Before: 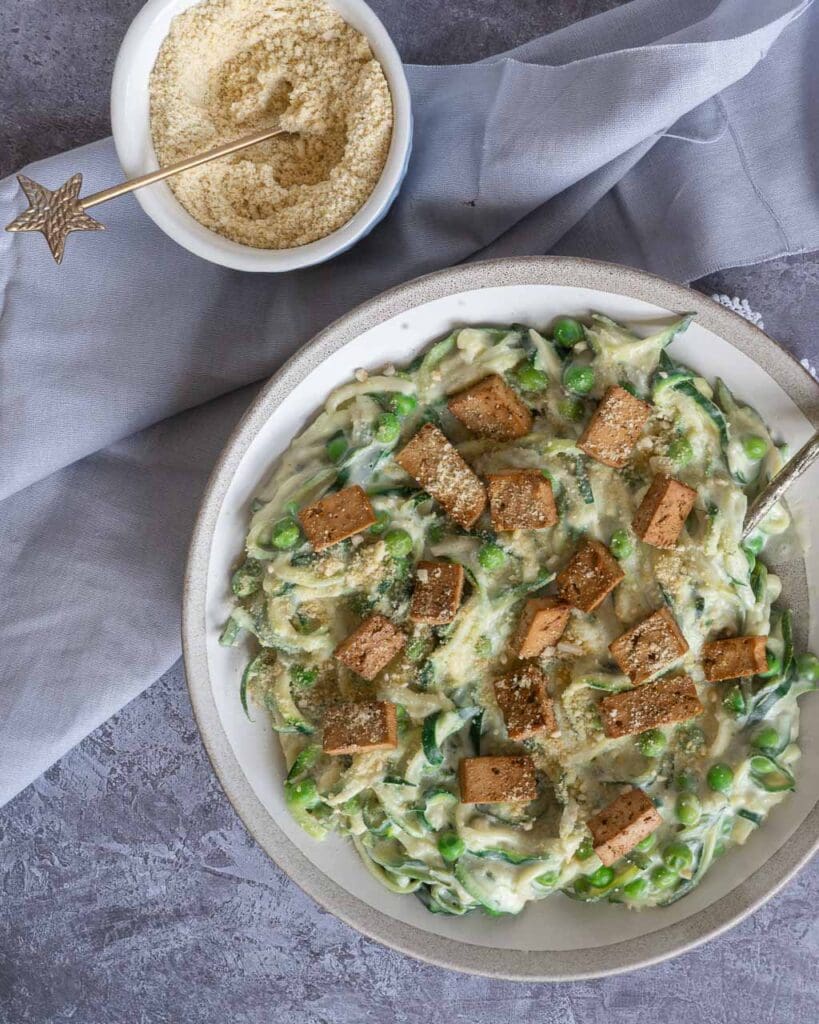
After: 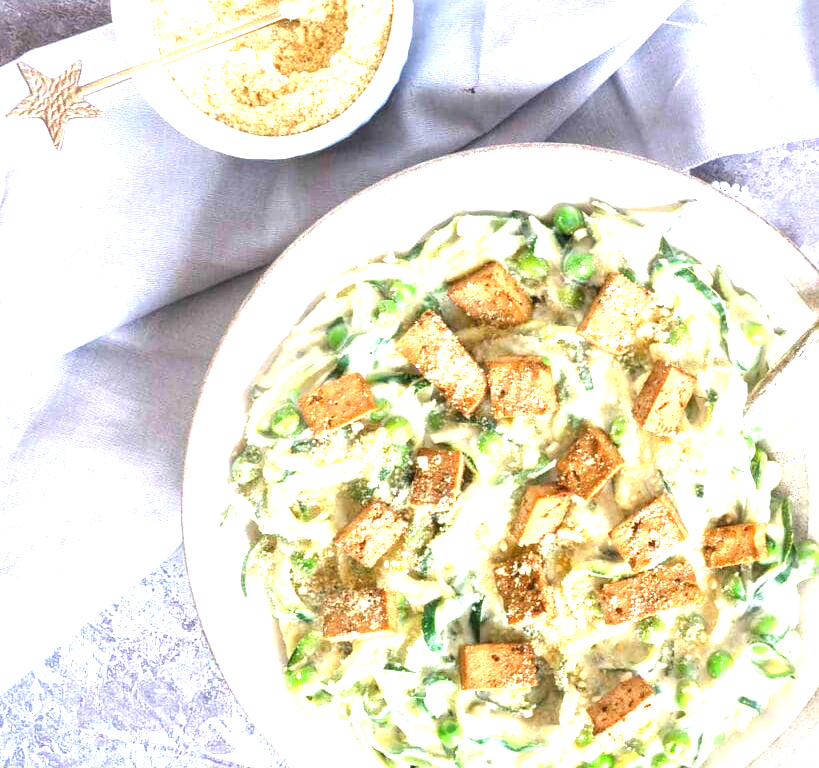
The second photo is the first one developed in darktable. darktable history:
crop: top 11.038%, bottom 13.962%
exposure: exposure 2.25 EV, compensate highlight preservation false
